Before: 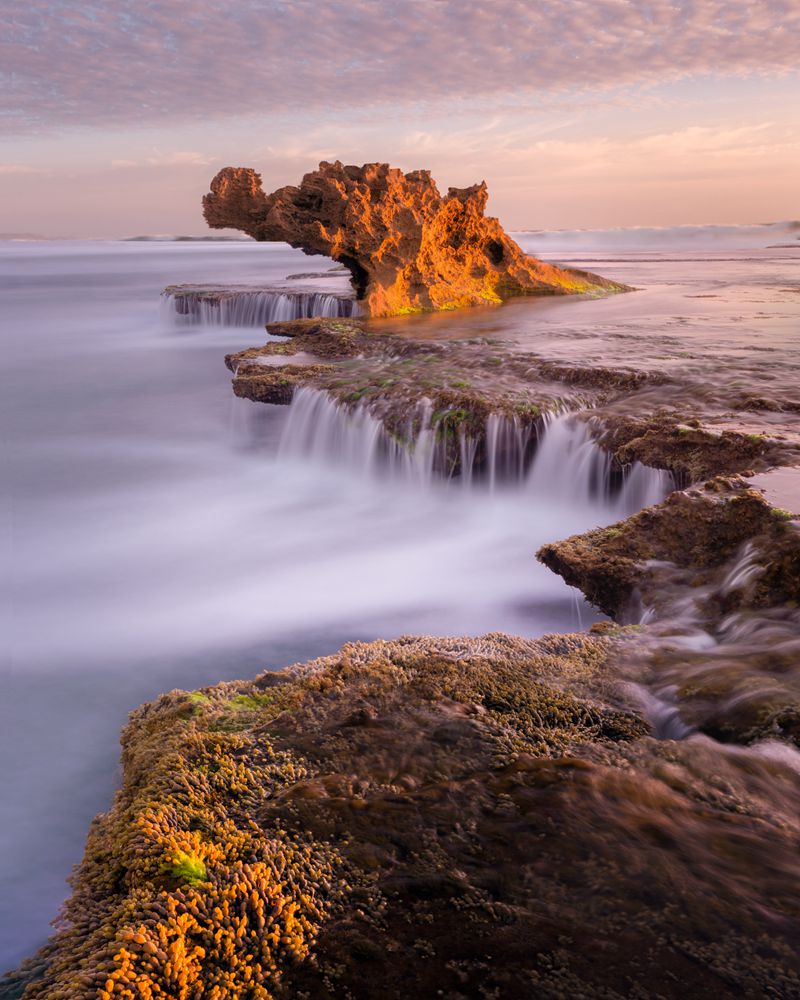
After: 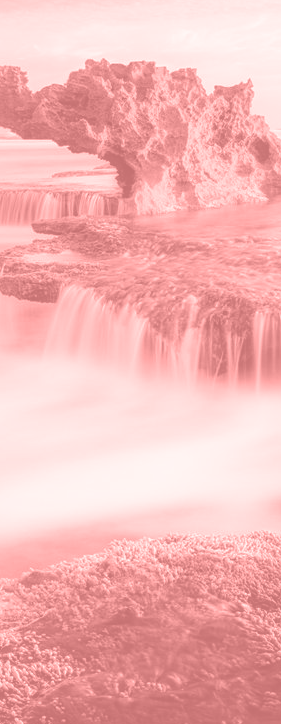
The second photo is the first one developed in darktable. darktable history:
crop and rotate: left 29.476%, top 10.214%, right 35.32%, bottom 17.333%
colorize: saturation 51%, source mix 50.67%, lightness 50.67%
levels: mode automatic
tone equalizer: on, module defaults
local contrast: on, module defaults
exposure: black level correction -0.023, exposure 1.397 EV, compensate highlight preservation false
contrast equalizer: y [[0.5, 0.496, 0.435, 0.435, 0.496, 0.5], [0.5 ×6], [0.5 ×6], [0 ×6], [0 ×6]]
